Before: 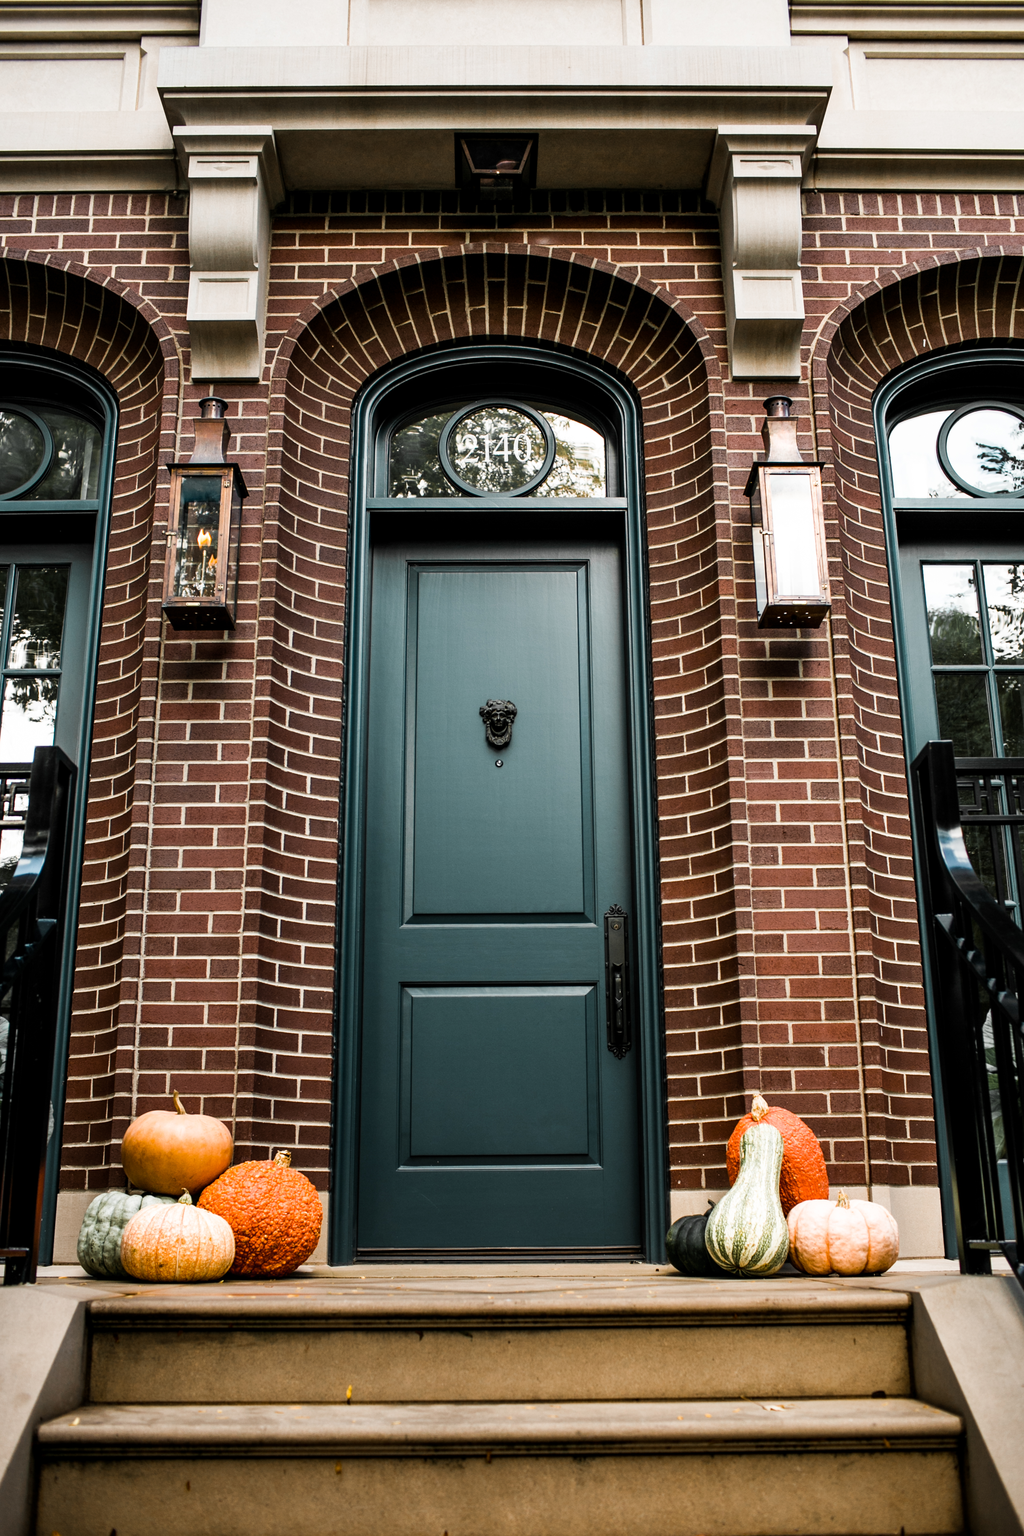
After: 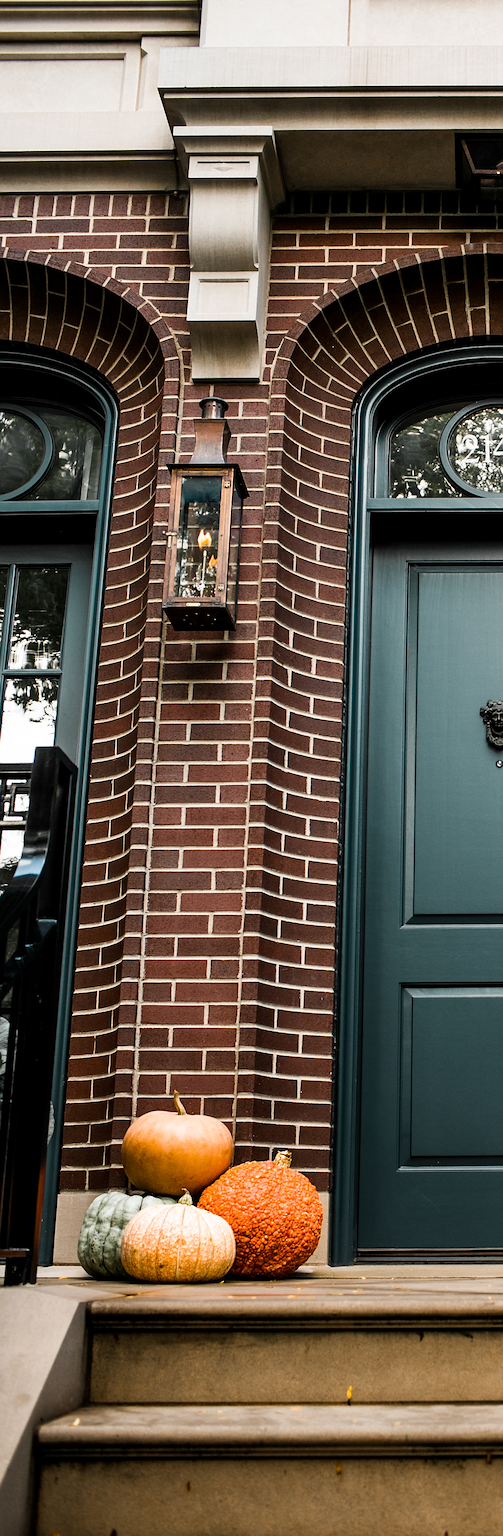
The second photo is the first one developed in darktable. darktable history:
rotate and perspective: automatic cropping original format, crop left 0, crop top 0
sharpen: on, module defaults
crop and rotate: left 0%, top 0%, right 50.845%
